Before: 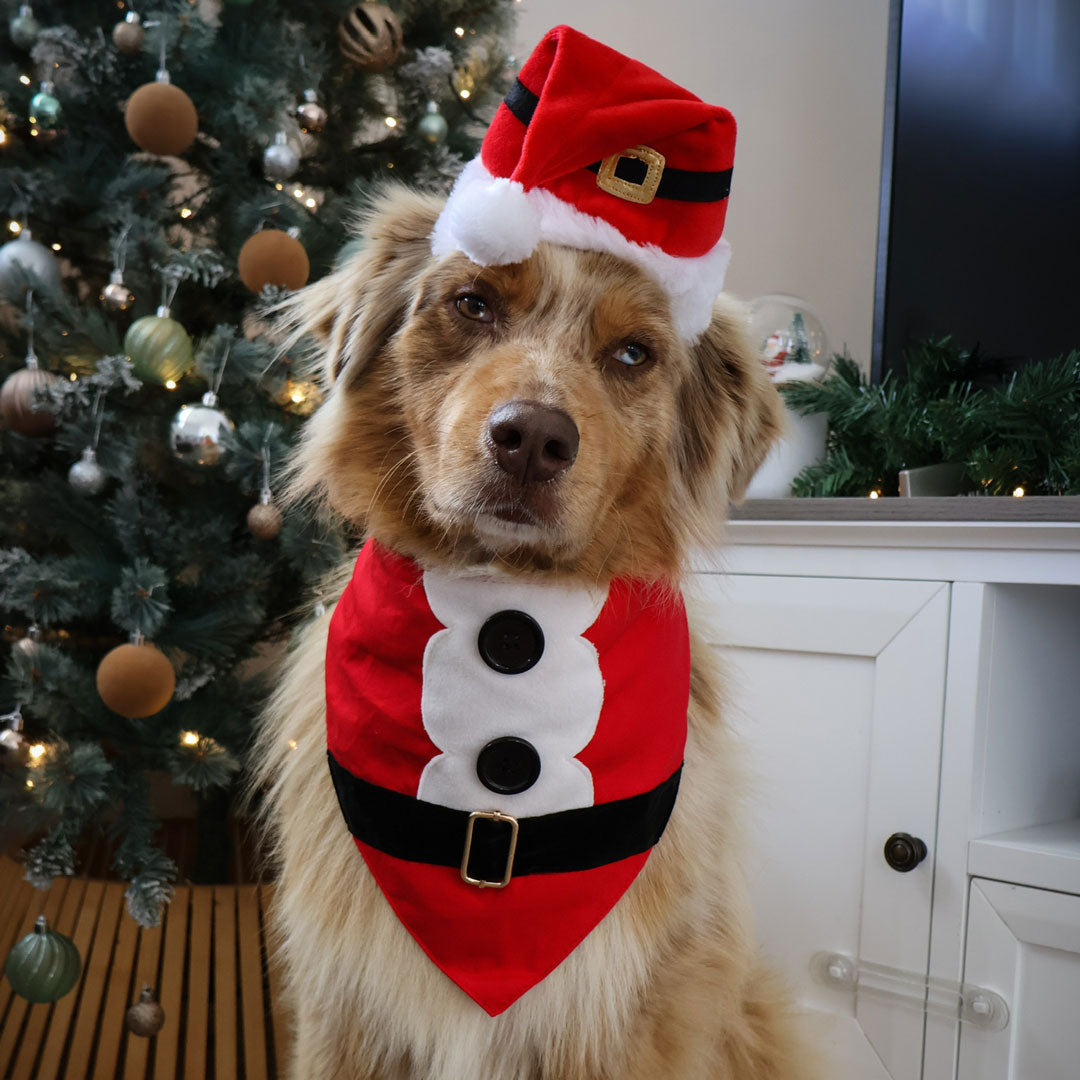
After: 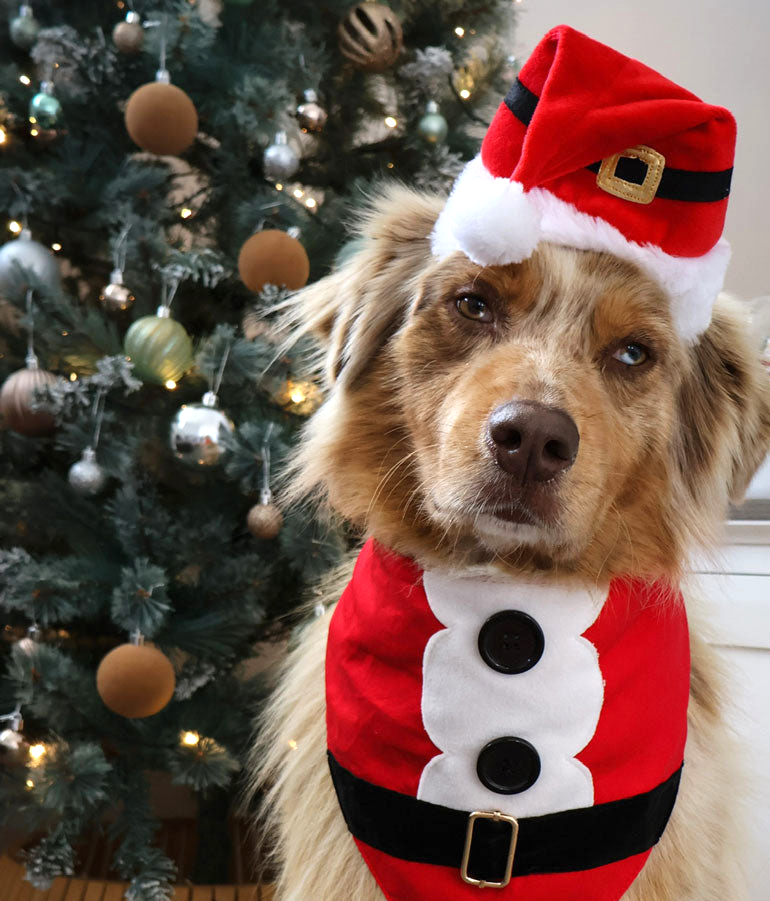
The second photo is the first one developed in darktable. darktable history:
crop: right 28.634%, bottom 16.552%
exposure: exposure 0.473 EV, compensate highlight preservation false
